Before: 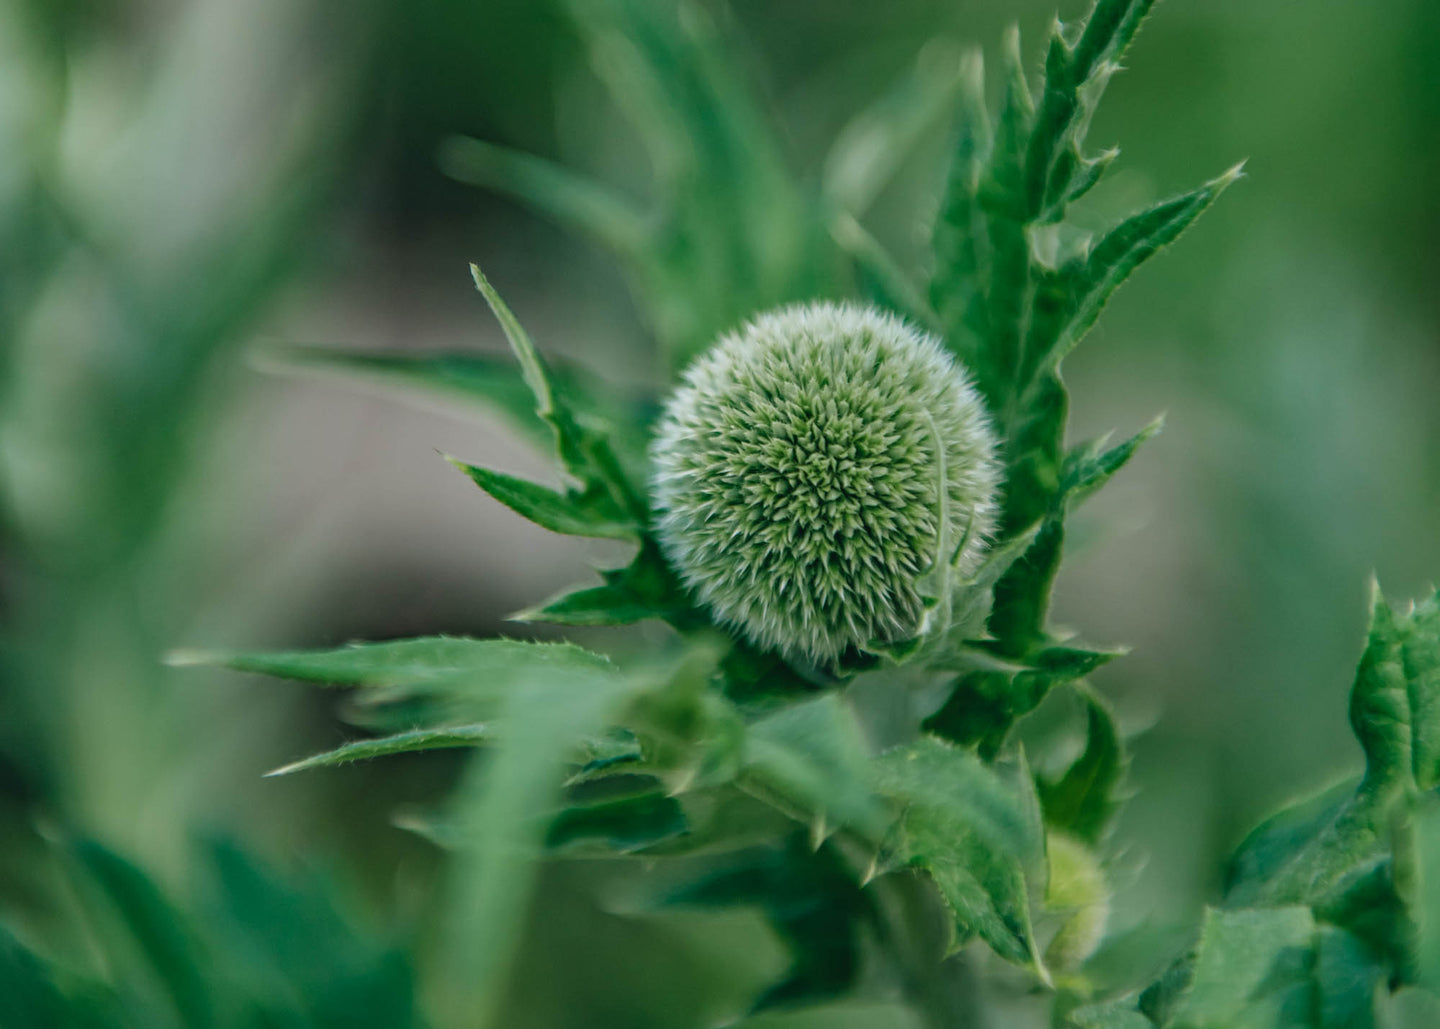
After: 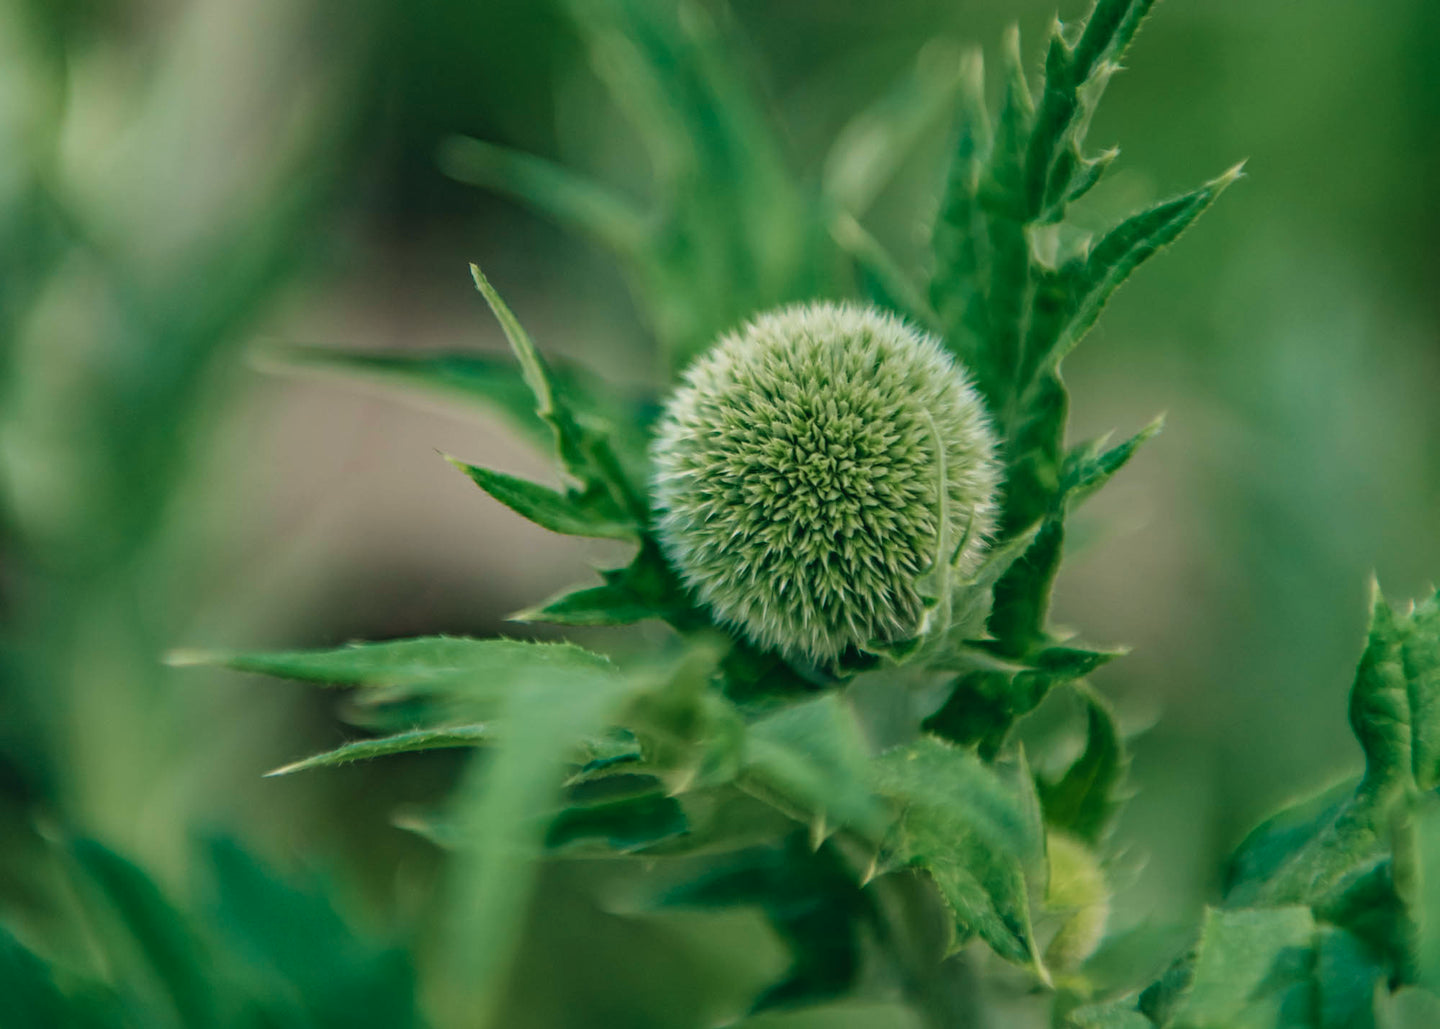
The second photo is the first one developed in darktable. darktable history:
white balance: red 1.045, blue 0.932
velvia: on, module defaults
